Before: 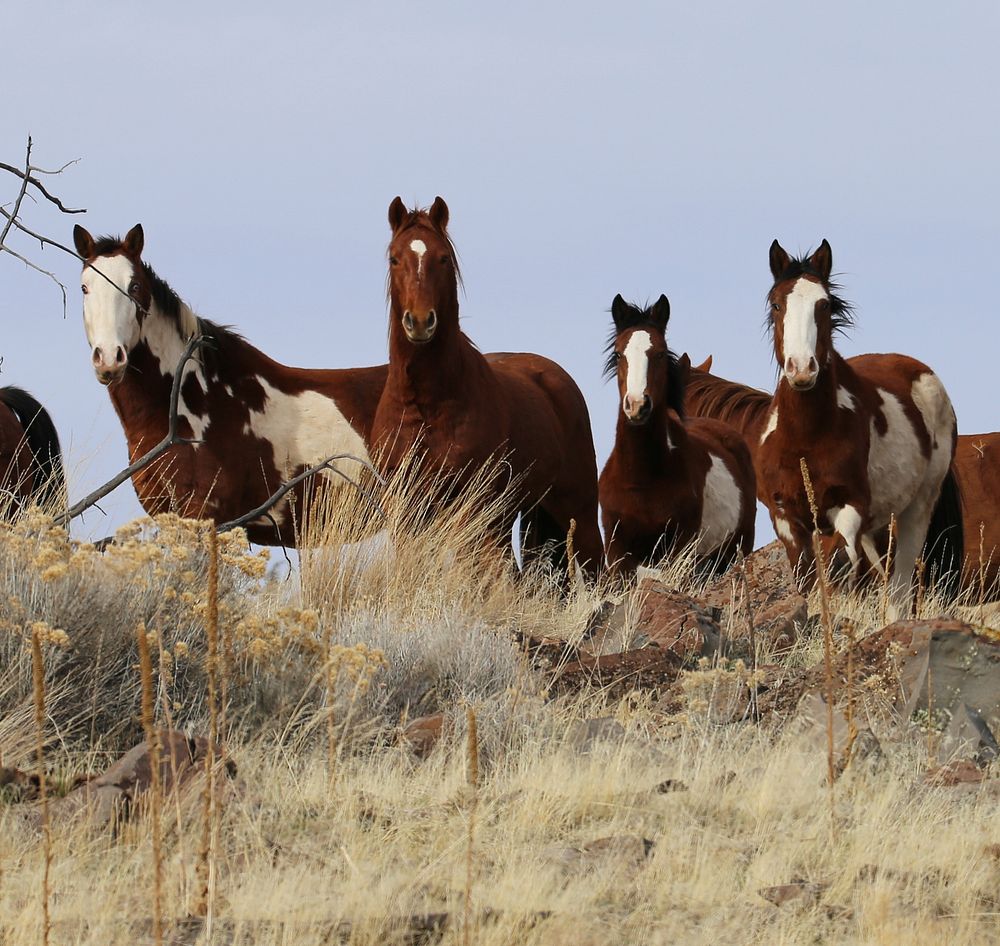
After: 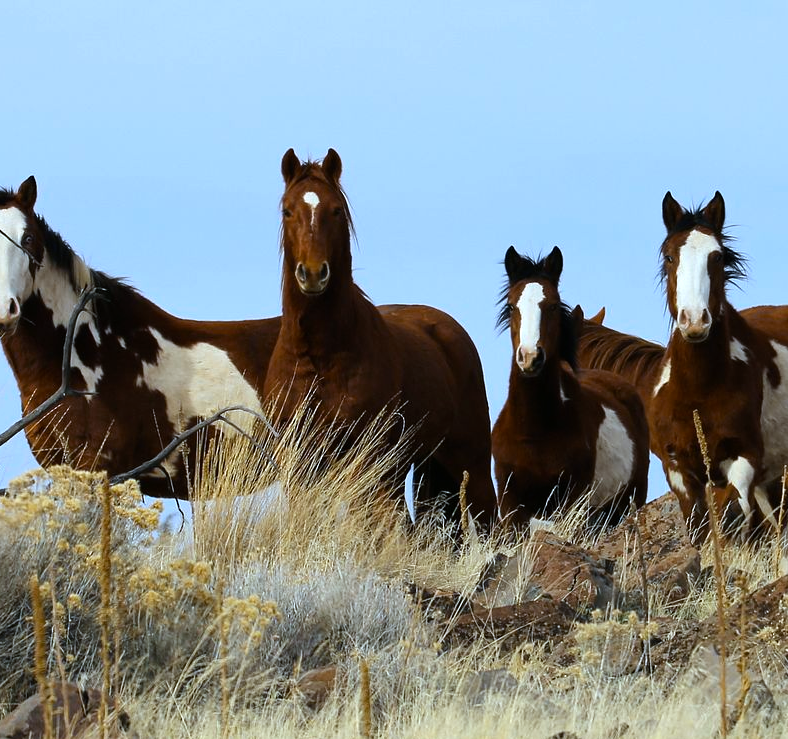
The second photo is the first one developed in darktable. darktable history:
color calibration: illuminant F (fluorescent), F source F9 (Cool White Deluxe 4150 K) – high CRI, x 0.374, y 0.373, temperature 4158.34 K
crop and rotate: left 10.77%, top 5.1%, right 10.41%, bottom 16.76%
color contrast: green-magenta contrast 0.85, blue-yellow contrast 1.25, unbound 0
color balance rgb: linear chroma grading › global chroma 10%, global vibrance 10%, contrast 15%, saturation formula JzAzBz (2021)
